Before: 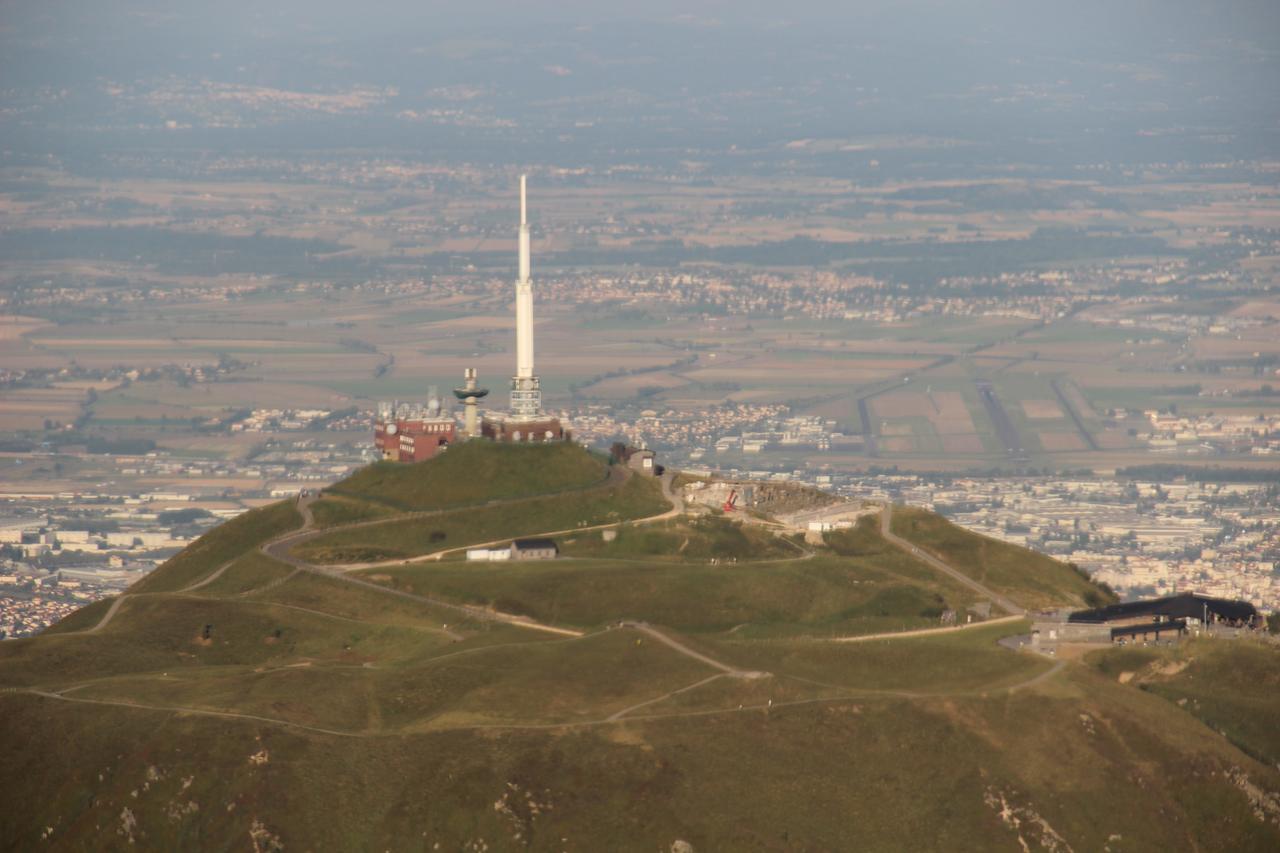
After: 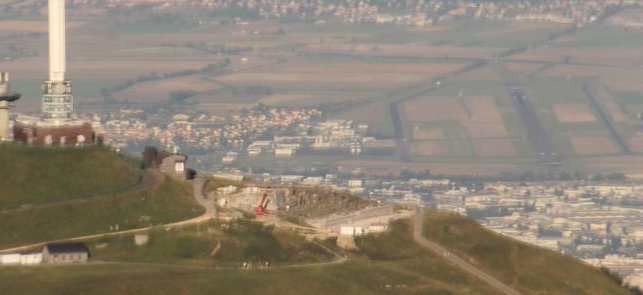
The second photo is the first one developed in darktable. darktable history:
crop: left 36.607%, top 34.735%, right 13.146%, bottom 30.611%
white balance: emerald 1
exposure: black level correction 0.002, compensate highlight preservation false
